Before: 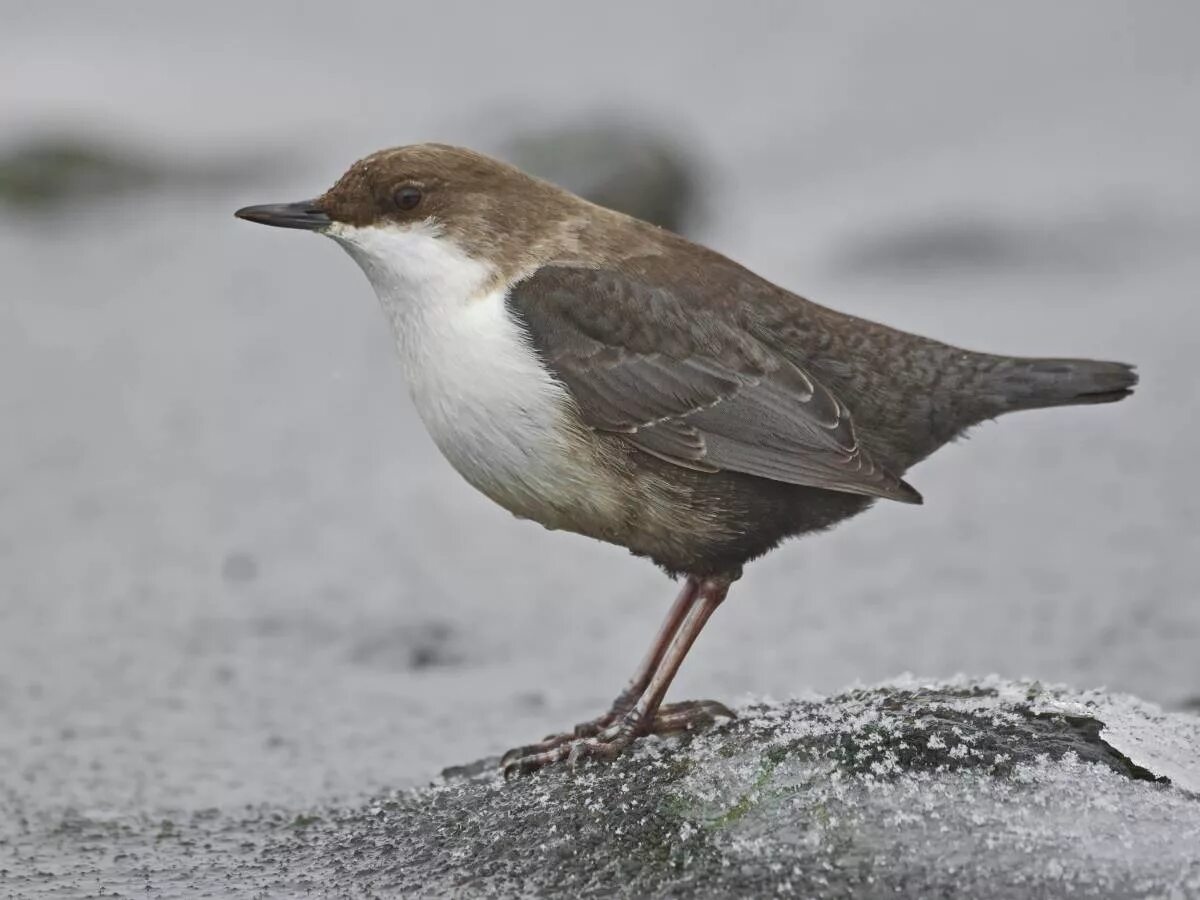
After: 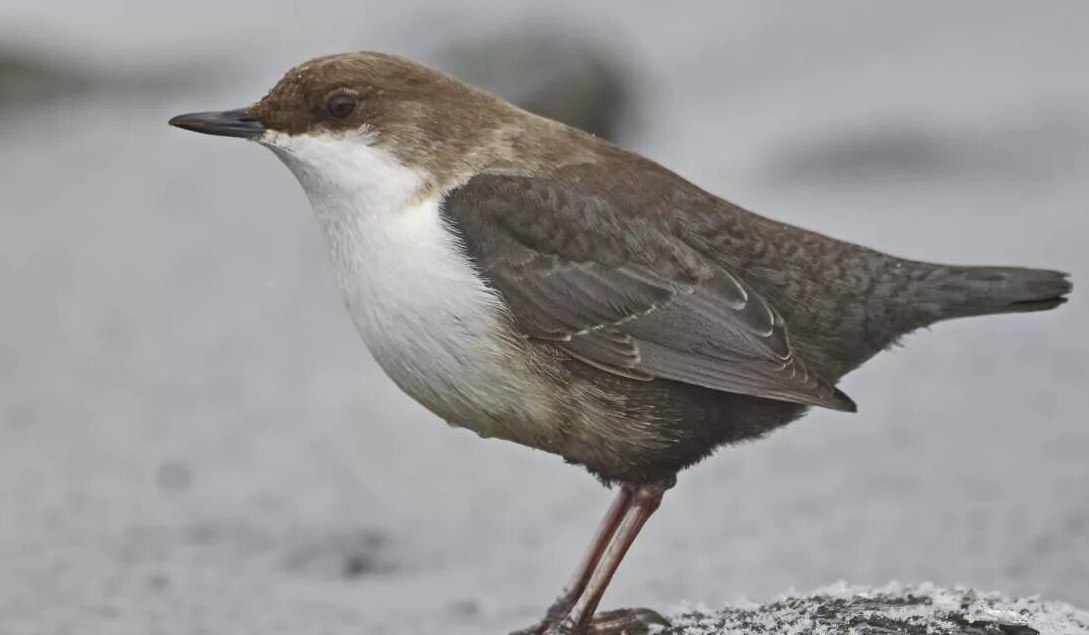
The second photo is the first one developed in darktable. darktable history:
crop: left 5.557%, top 10.33%, right 3.627%, bottom 19.014%
